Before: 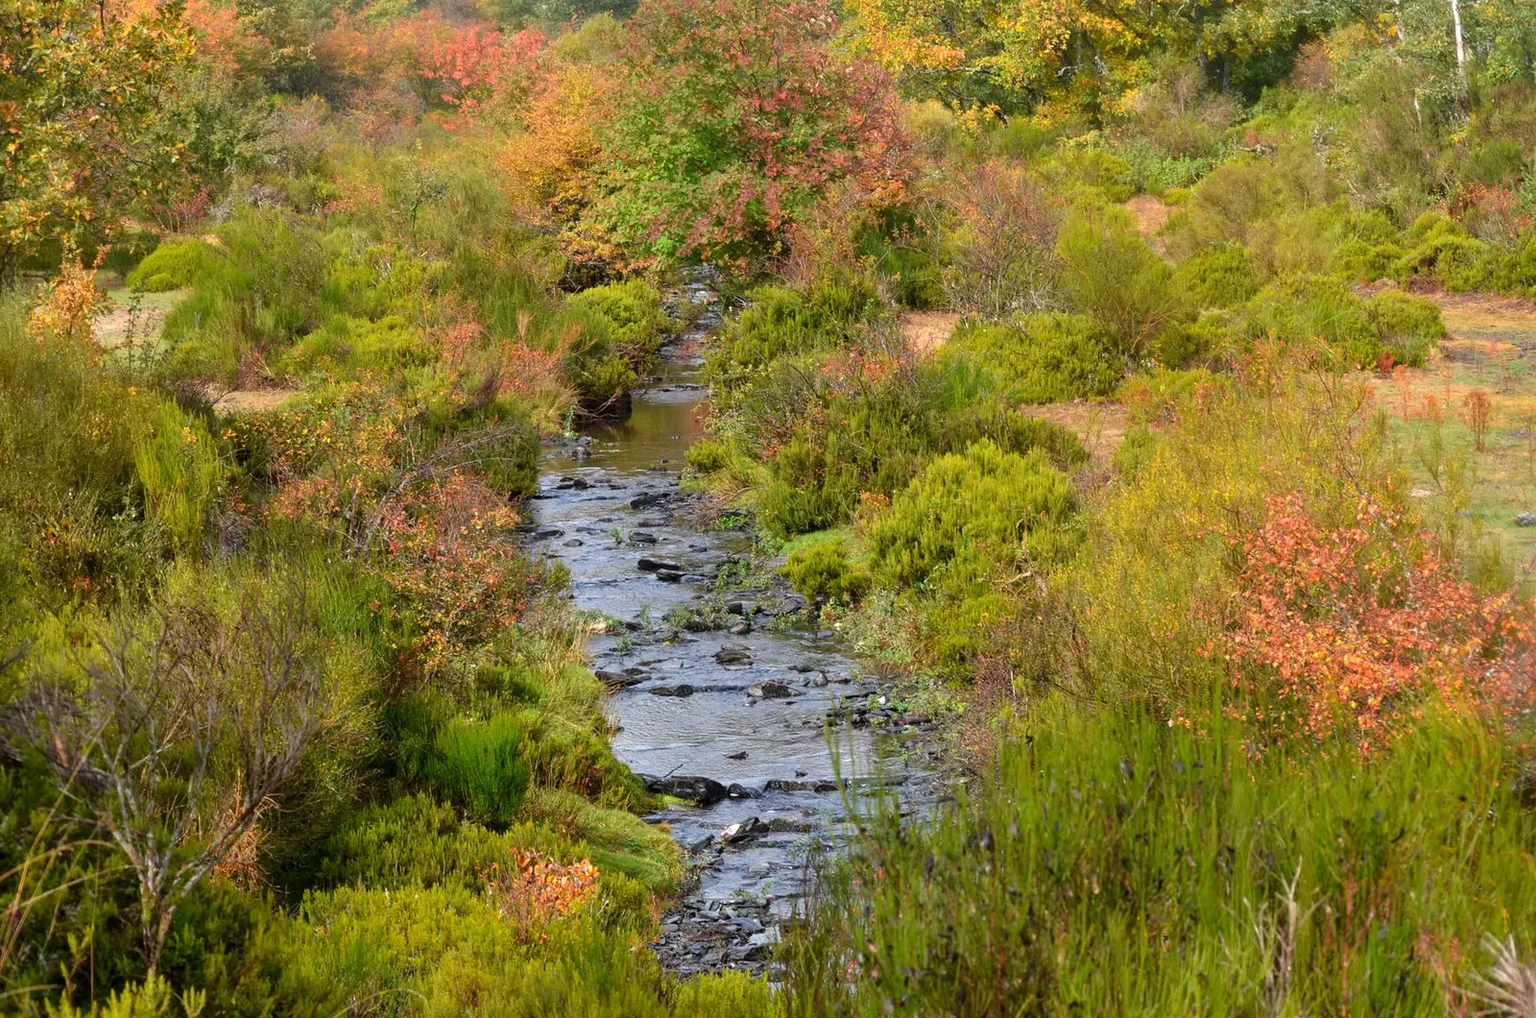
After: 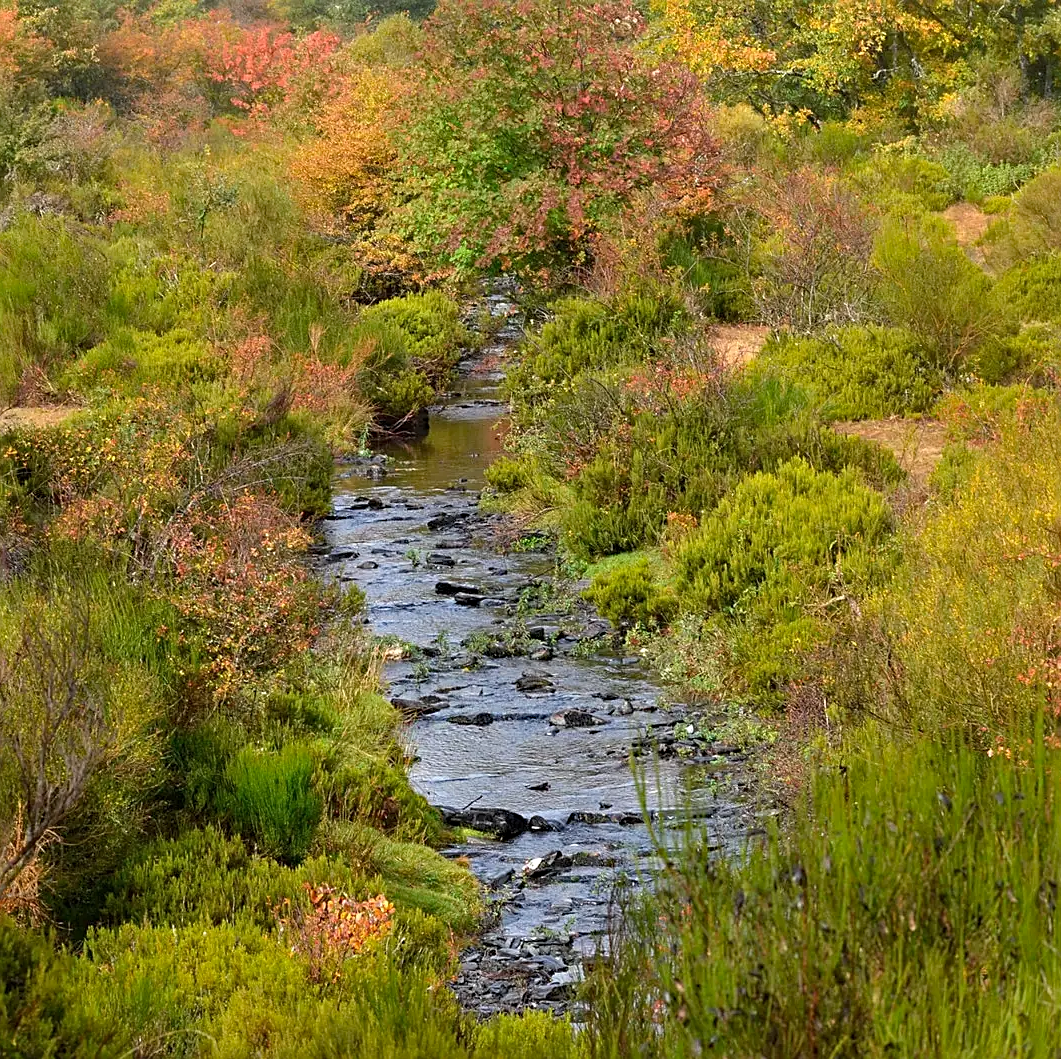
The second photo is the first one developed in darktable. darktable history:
sharpen: on, module defaults
crop and rotate: left 14.333%, right 19.32%
haze removal: strength 0.285, distance 0.254, adaptive false
